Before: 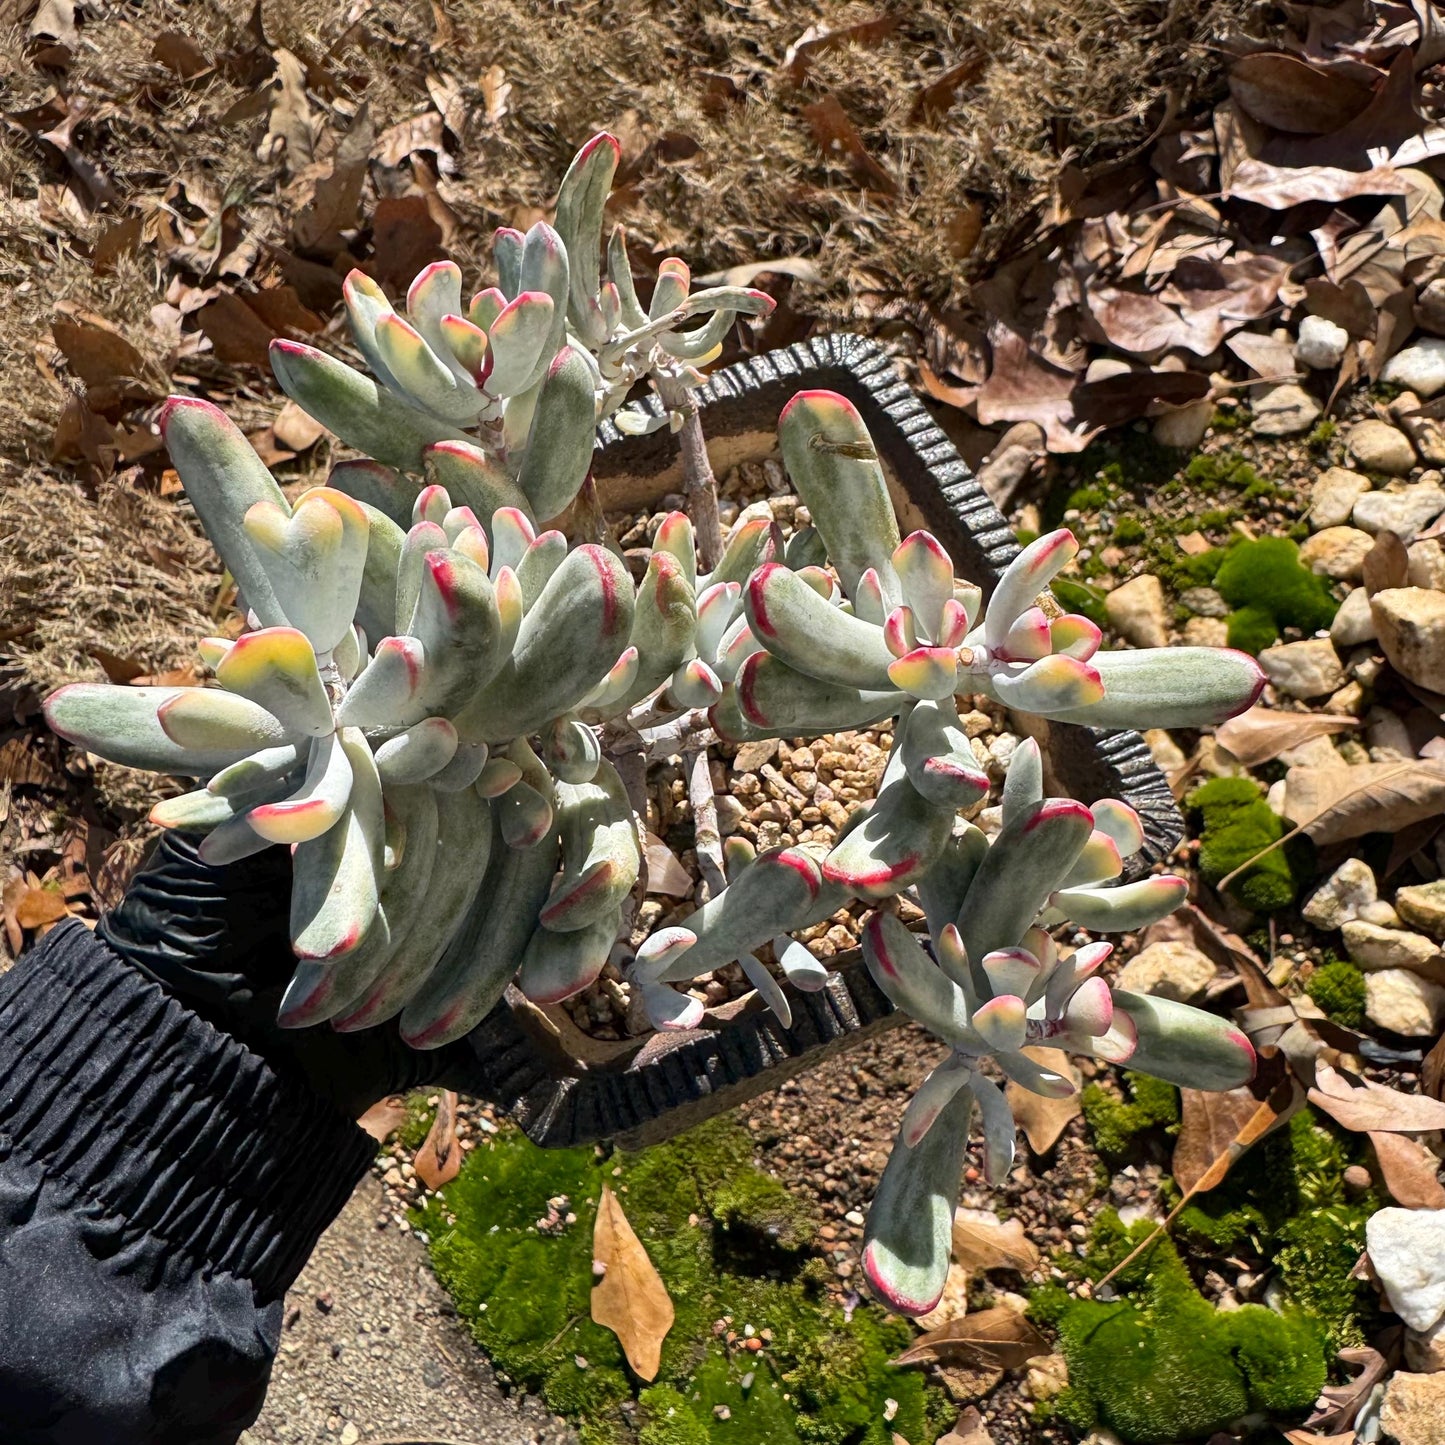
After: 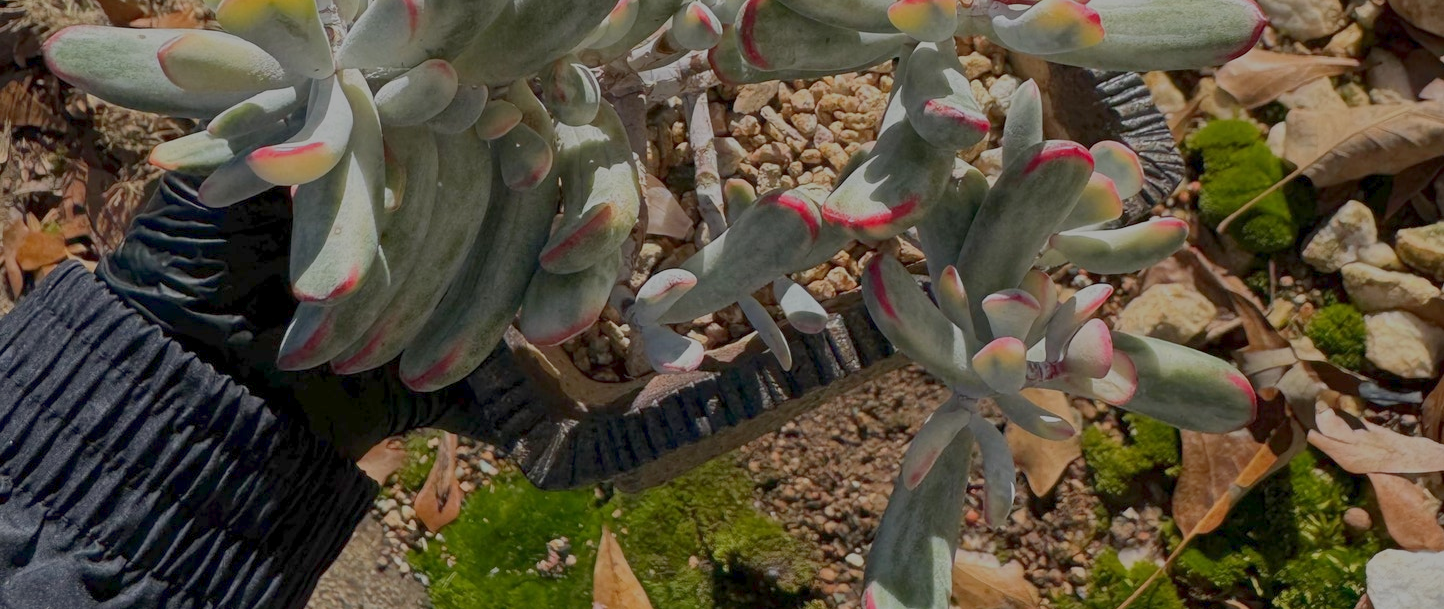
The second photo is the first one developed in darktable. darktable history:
crop: top 45.551%, bottom 12.262%
color balance rgb: contrast -30%
exposure: black level correction 0, exposure -0.766 EV, compensate highlight preservation false
